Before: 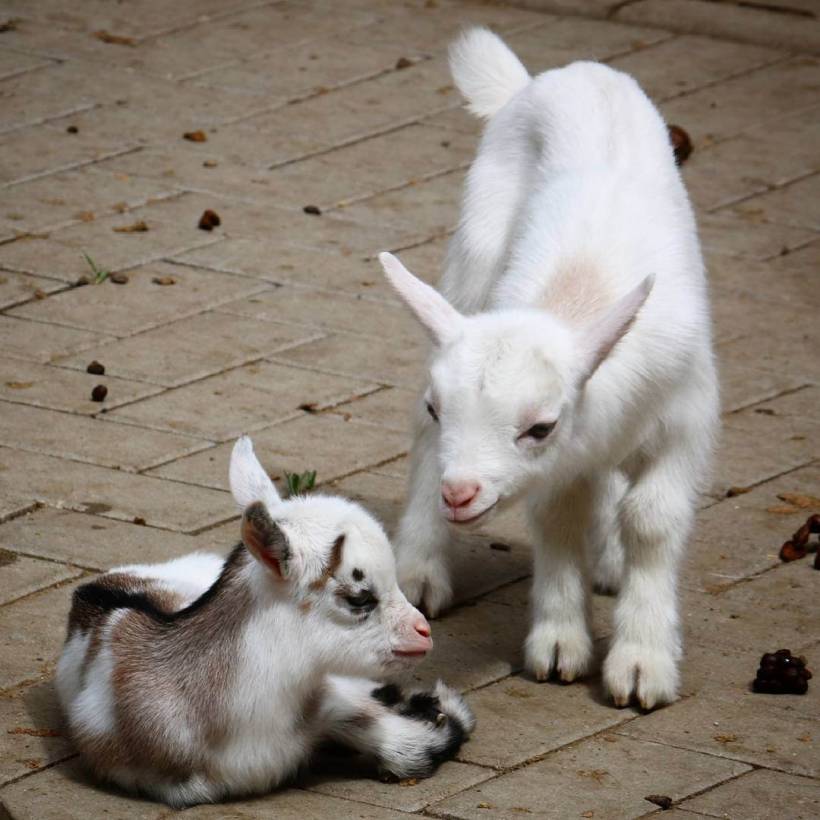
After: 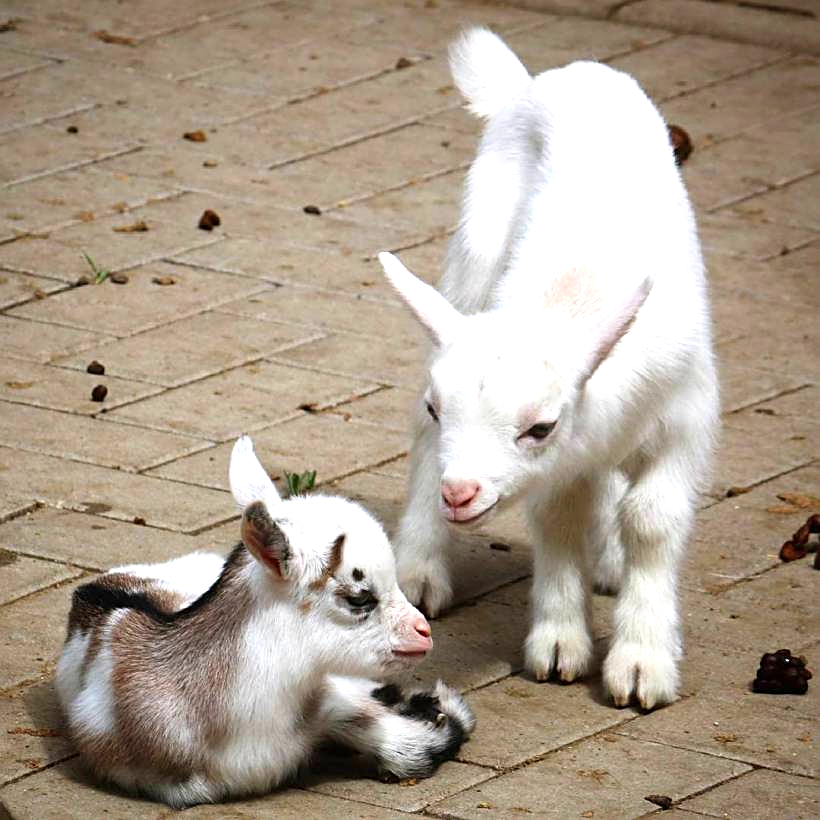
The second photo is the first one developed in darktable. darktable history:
exposure: black level correction 0, exposure 0.7 EV, compensate exposure bias true, compensate highlight preservation false
velvia: strength 17%
sharpen: on, module defaults
